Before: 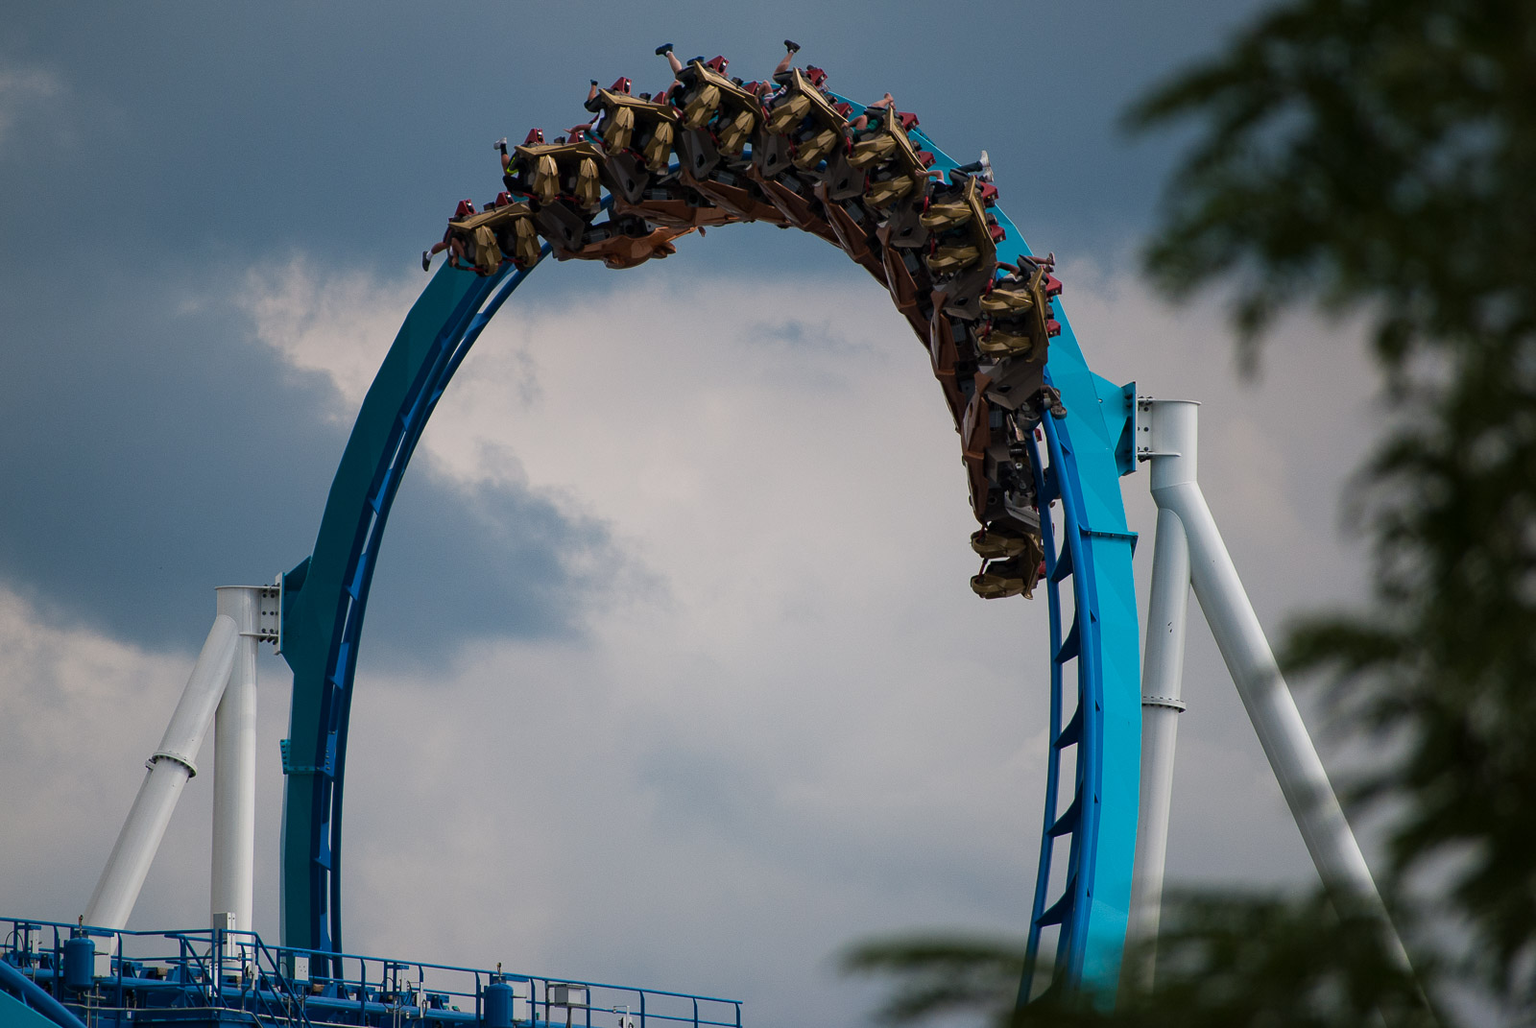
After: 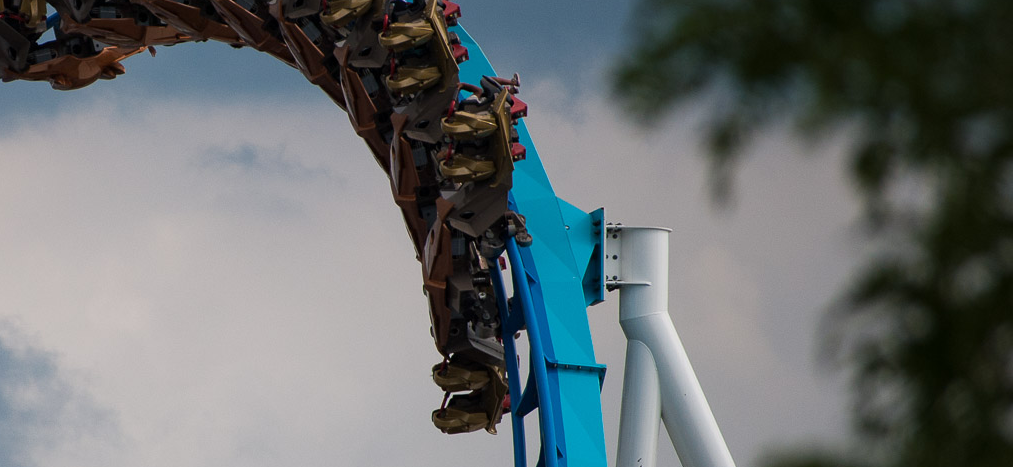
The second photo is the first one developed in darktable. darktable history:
crop: left 36.207%, top 17.802%, right 0.469%, bottom 38.502%
